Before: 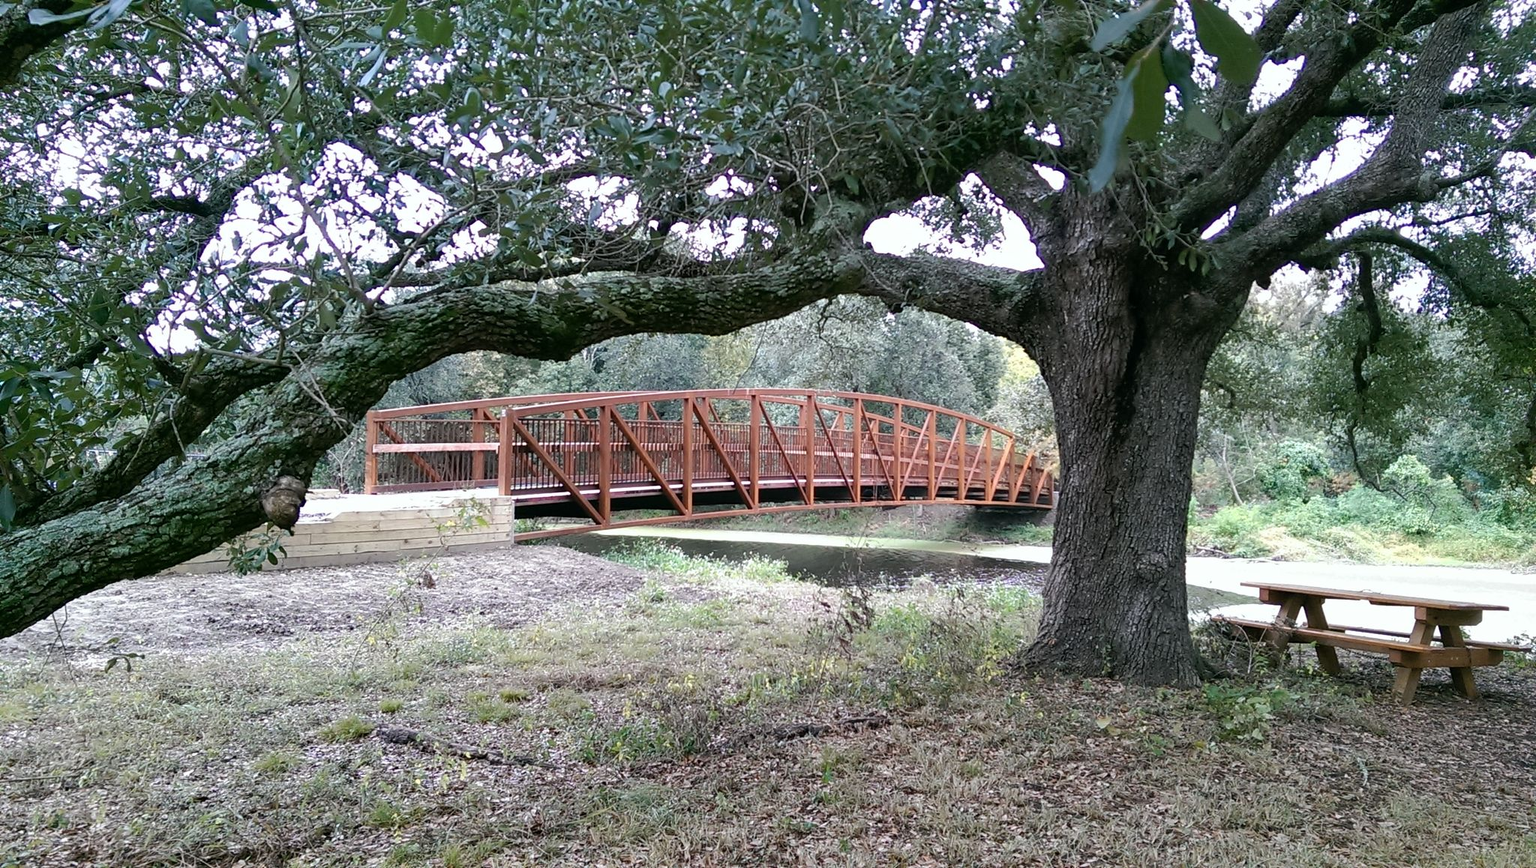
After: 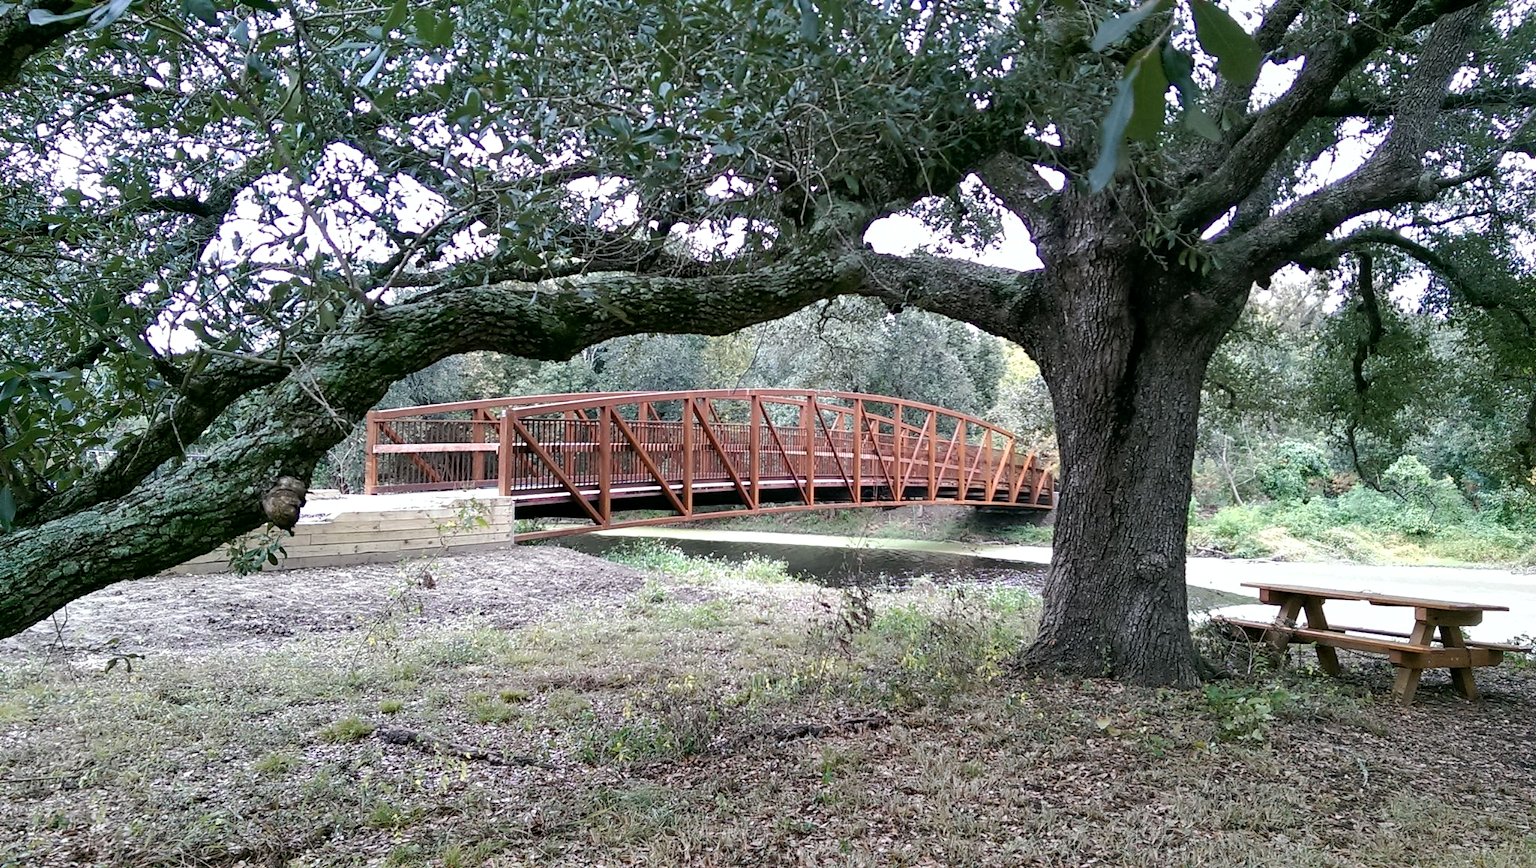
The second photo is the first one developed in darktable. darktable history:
contrast equalizer: y [[0.51, 0.537, 0.559, 0.574, 0.599, 0.618], [0.5 ×6], [0.5 ×6], [0 ×6], [0 ×6]], mix 0.304
